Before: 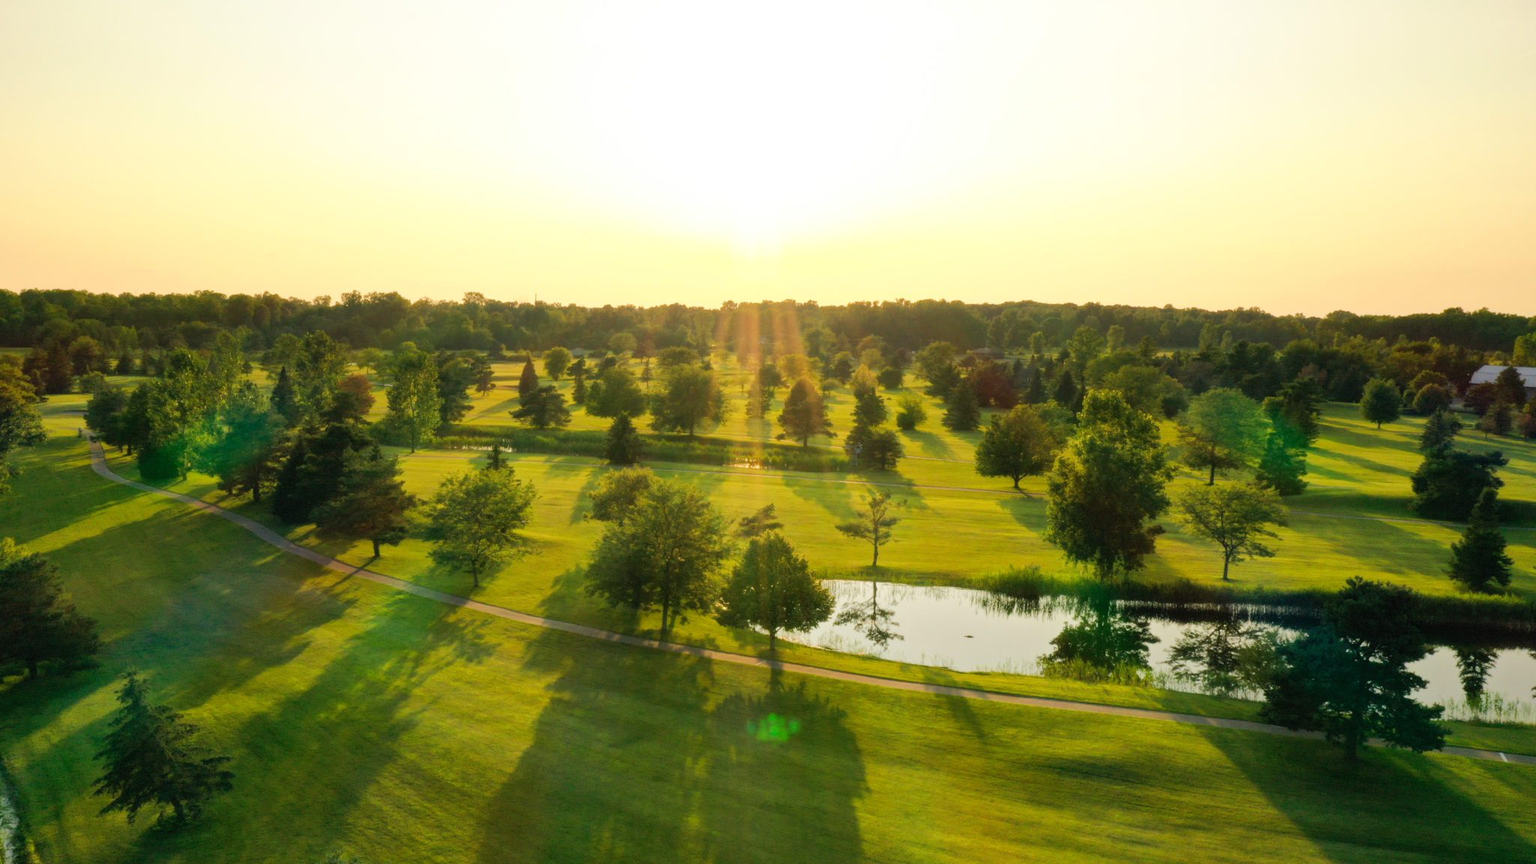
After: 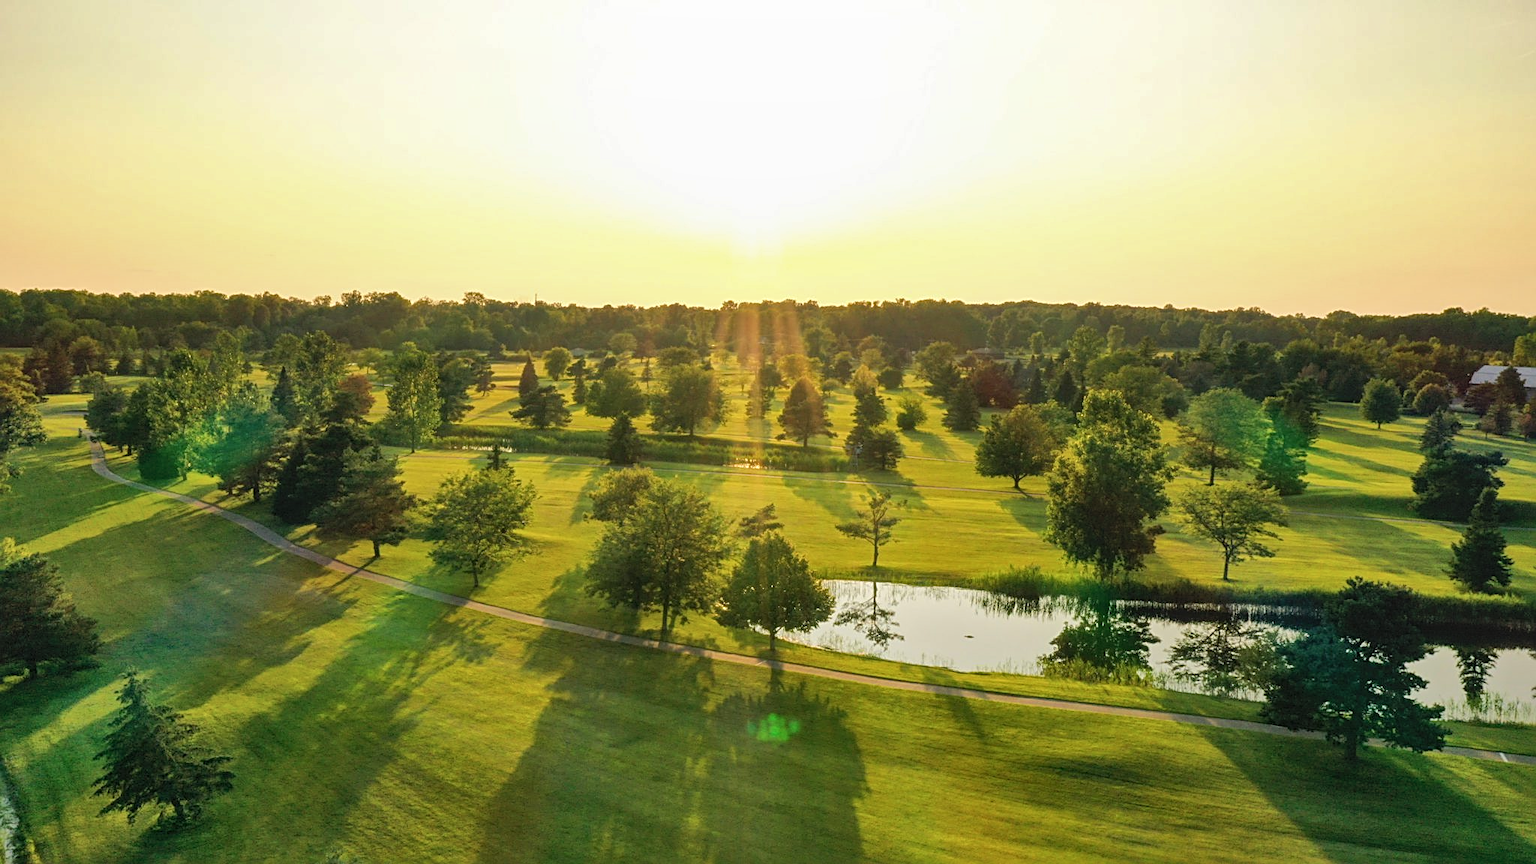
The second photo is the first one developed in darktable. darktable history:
sharpen: radius 2.531, amount 0.628
contrast brightness saturation: saturation -0.05
shadows and highlights: shadows 60, soften with gaussian
white balance: emerald 1
local contrast: detail 110%
